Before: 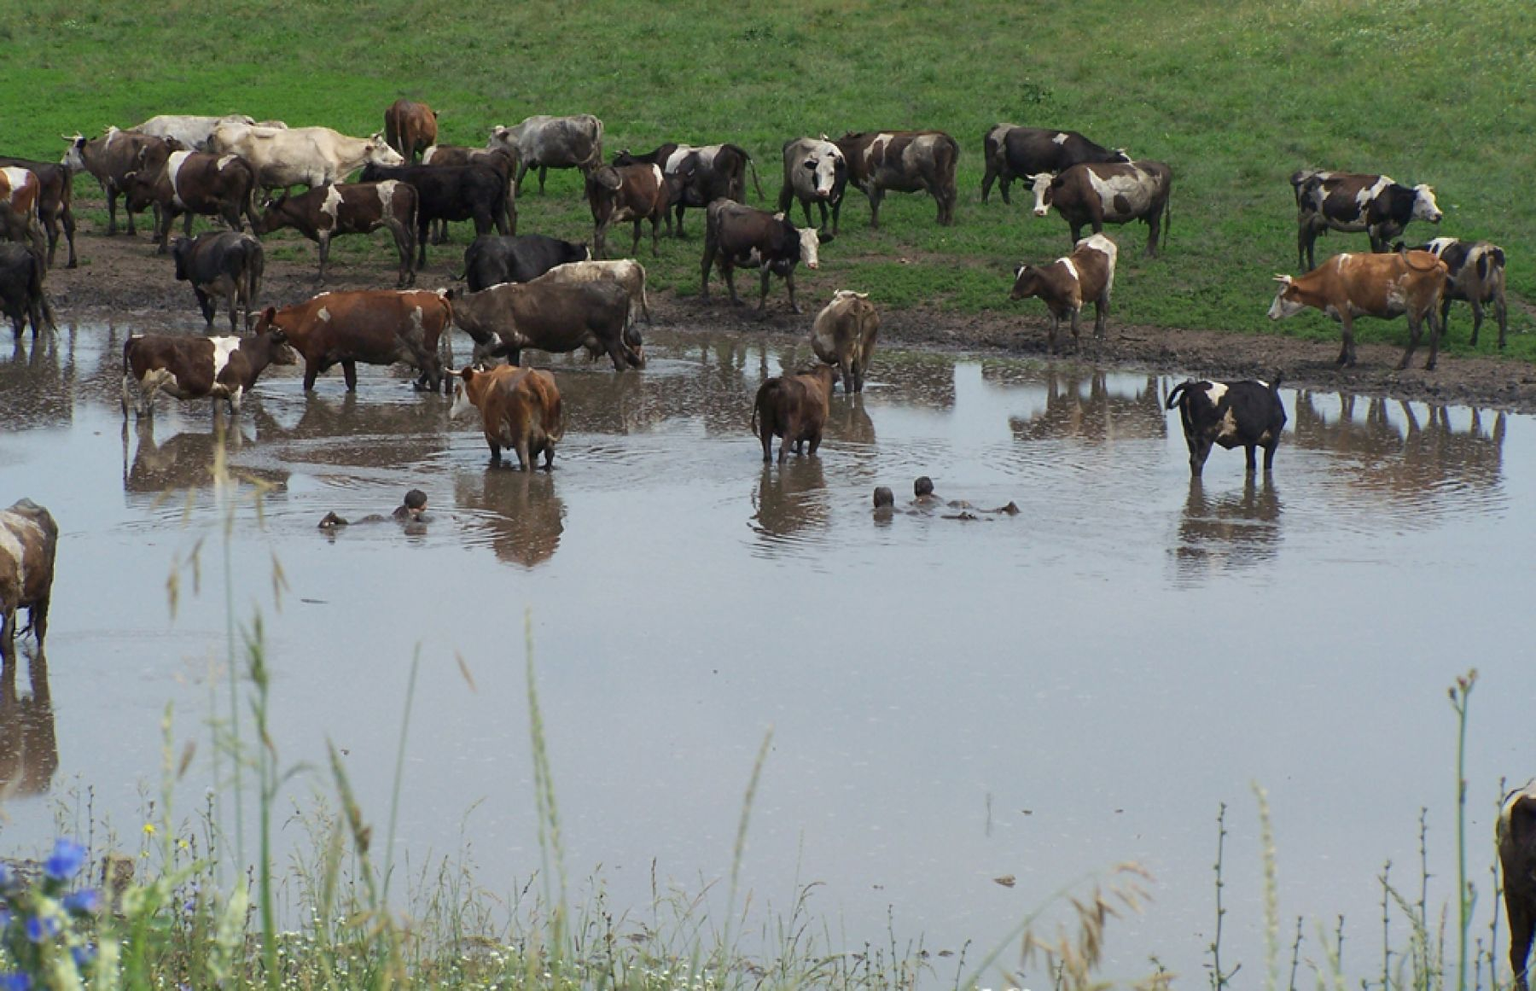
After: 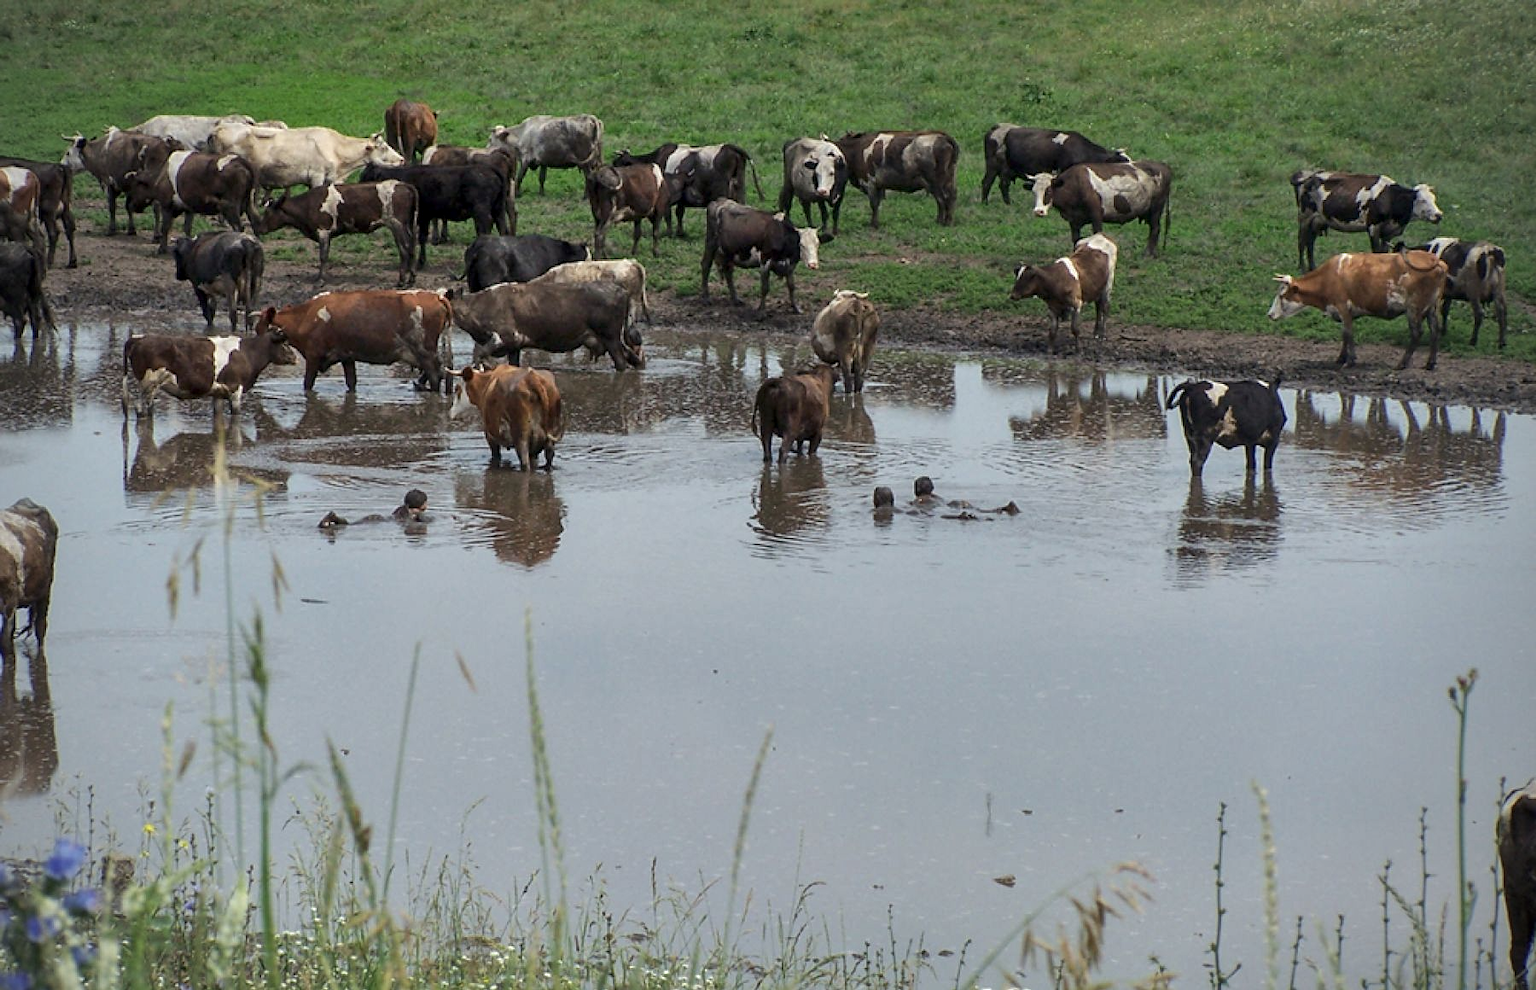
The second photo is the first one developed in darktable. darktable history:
shadows and highlights: shadows 58.74, soften with gaussian
sharpen: amount 0.21
local contrast: on, module defaults
vignetting: unbound false
